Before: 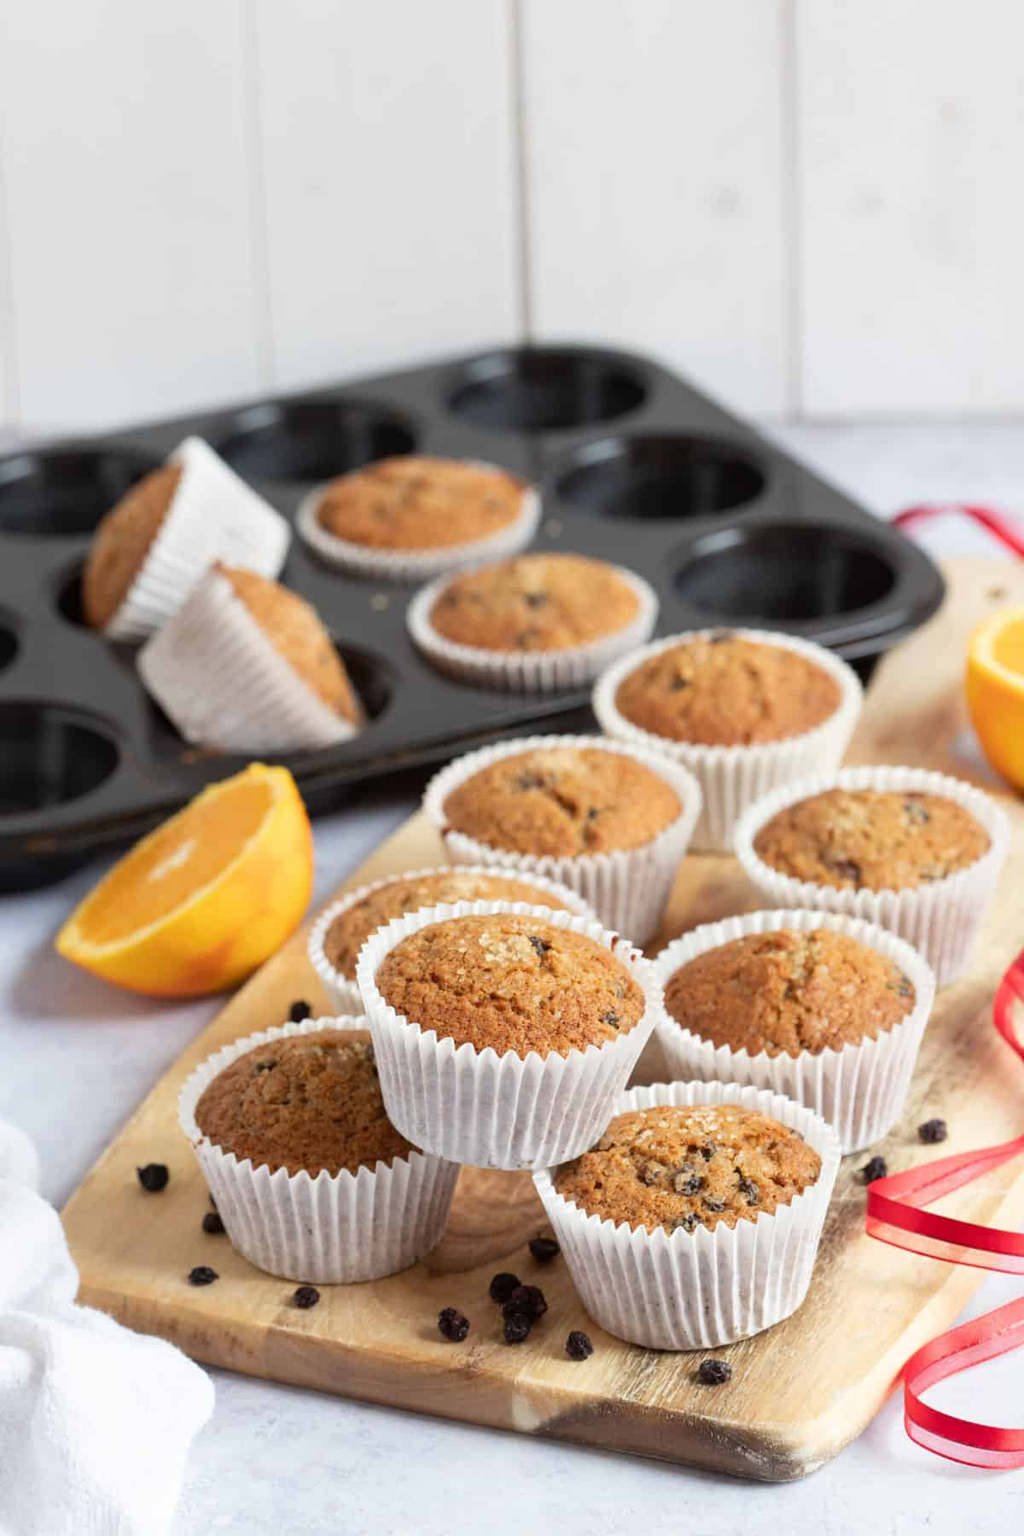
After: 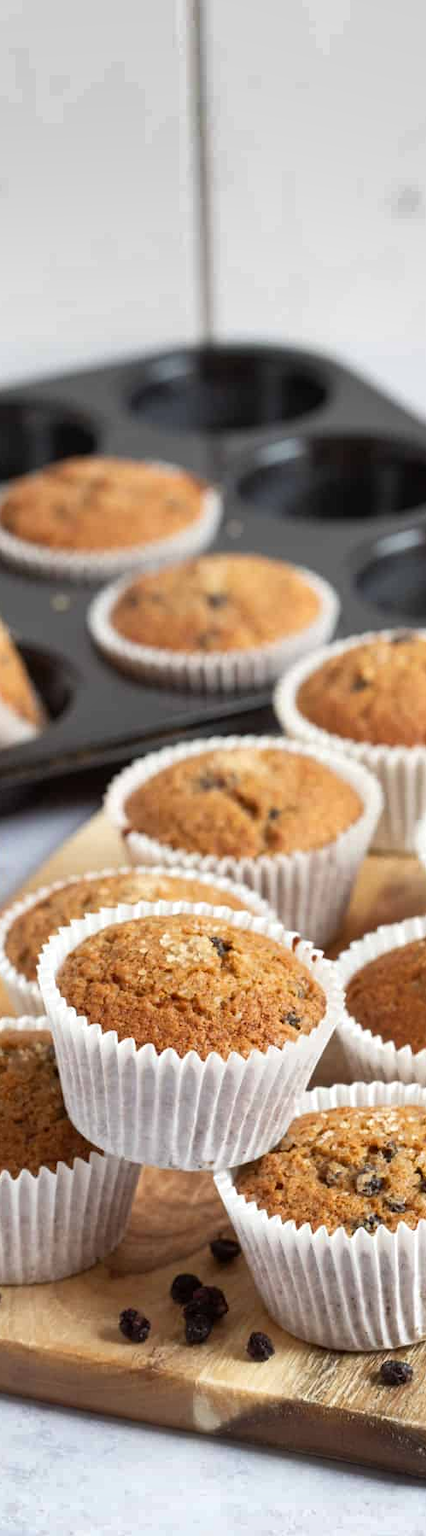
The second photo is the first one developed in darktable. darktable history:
shadows and highlights: radius 171.16, shadows 27, white point adjustment 3.13, highlights -67.95, soften with gaussian
crop: left 31.229%, right 27.105%
